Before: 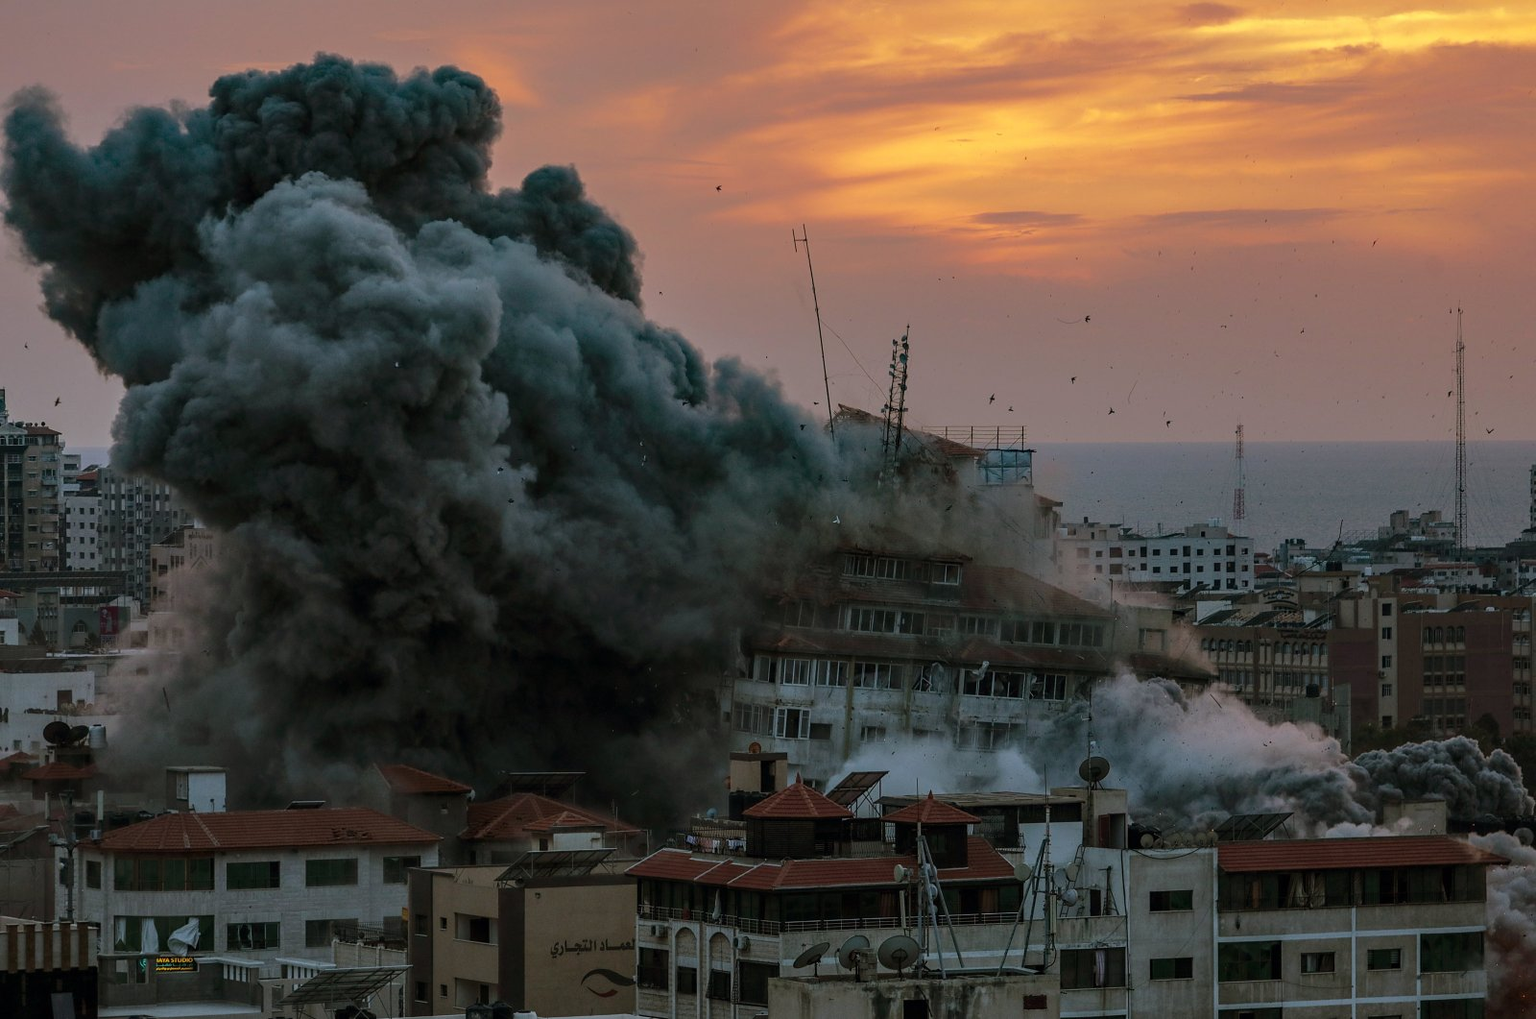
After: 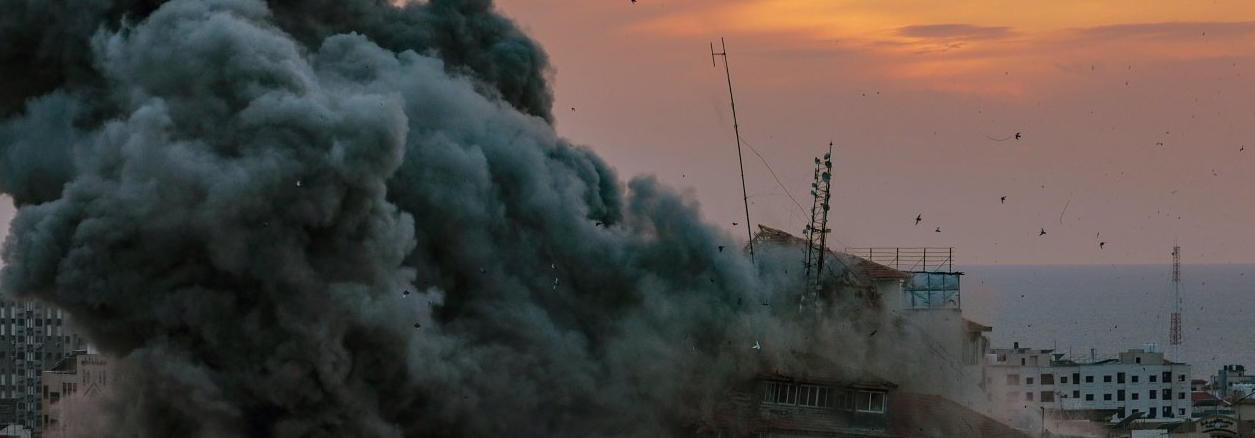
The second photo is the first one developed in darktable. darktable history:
crop: left 7.191%, top 18.509%, right 14.361%, bottom 40.166%
